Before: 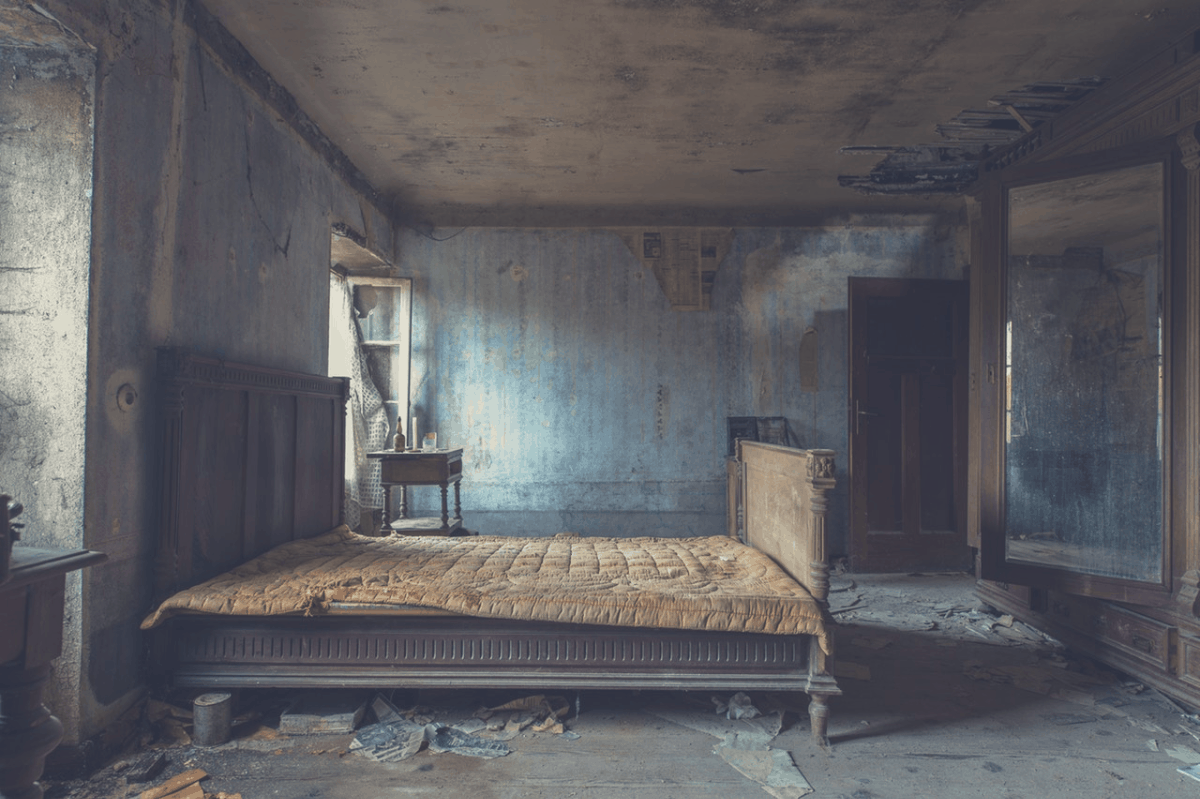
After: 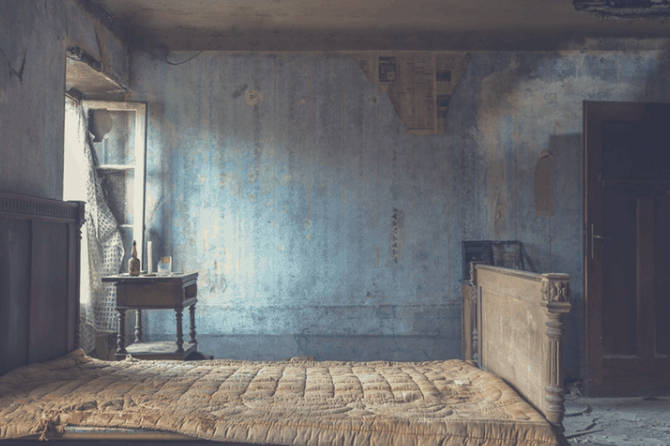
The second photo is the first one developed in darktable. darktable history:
crop and rotate: left 22.13%, top 22.054%, right 22.026%, bottom 22.102%
rotate and perspective: automatic cropping original format, crop left 0, crop top 0
exposure: exposure 0.078 EV, compensate highlight preservation false
